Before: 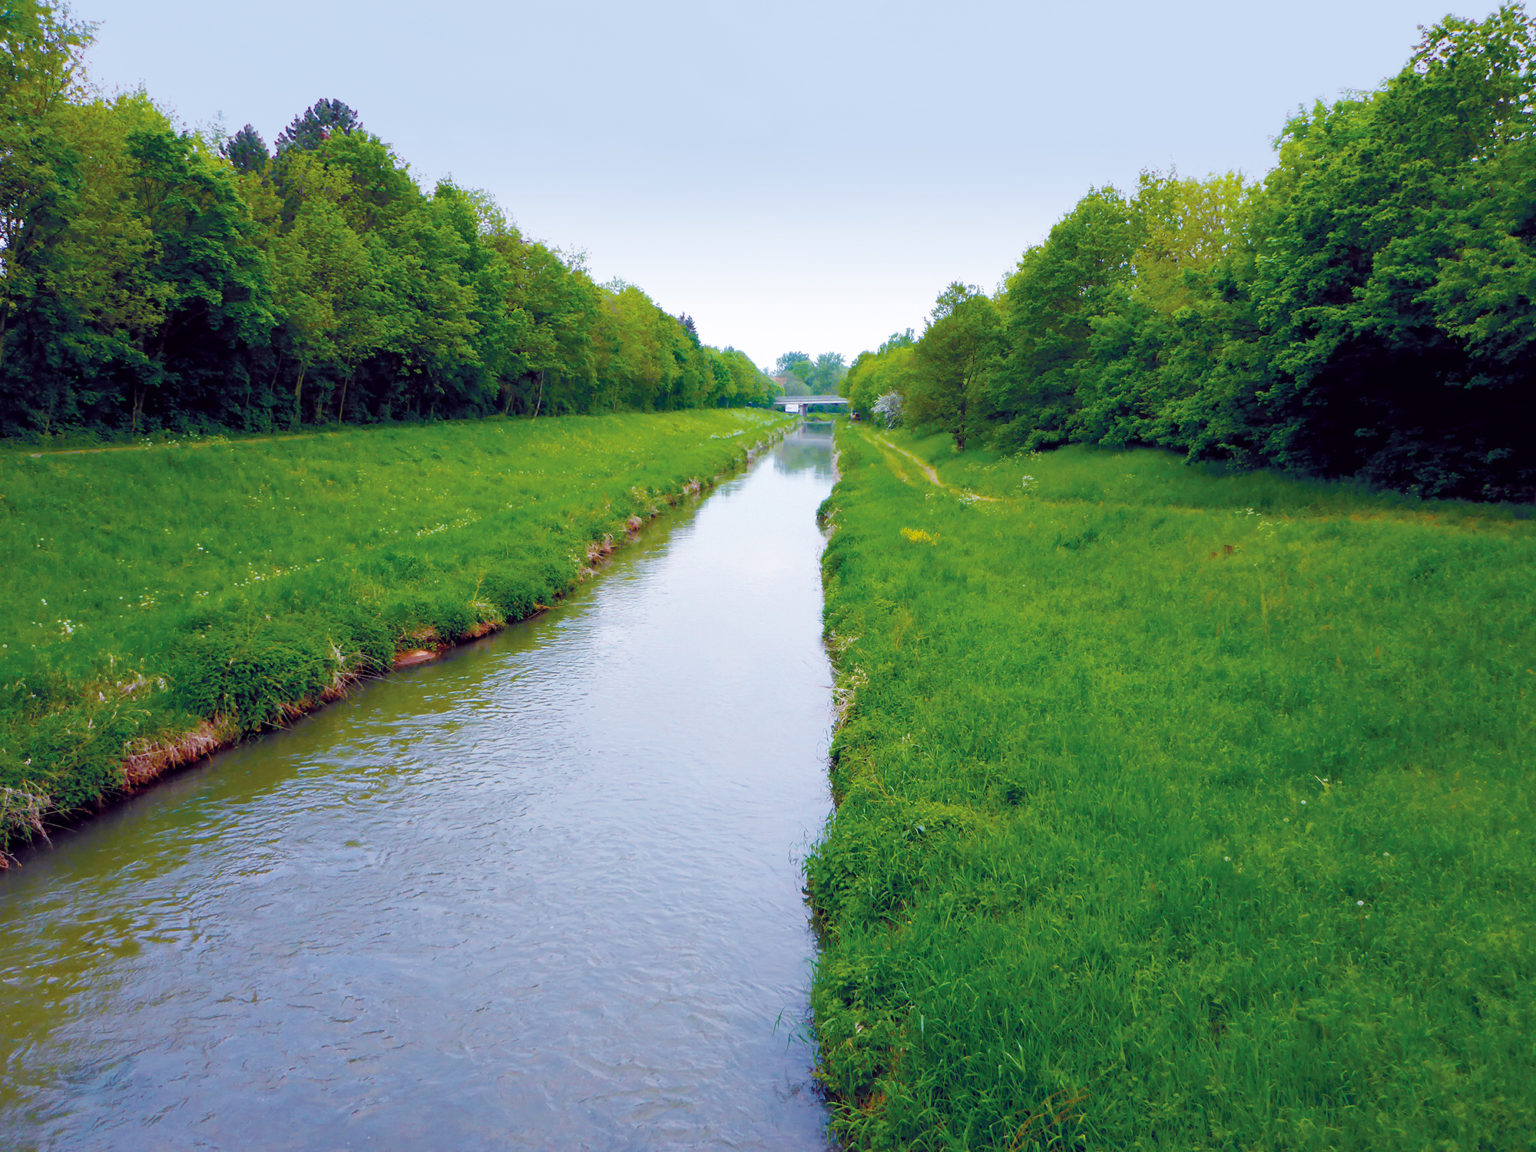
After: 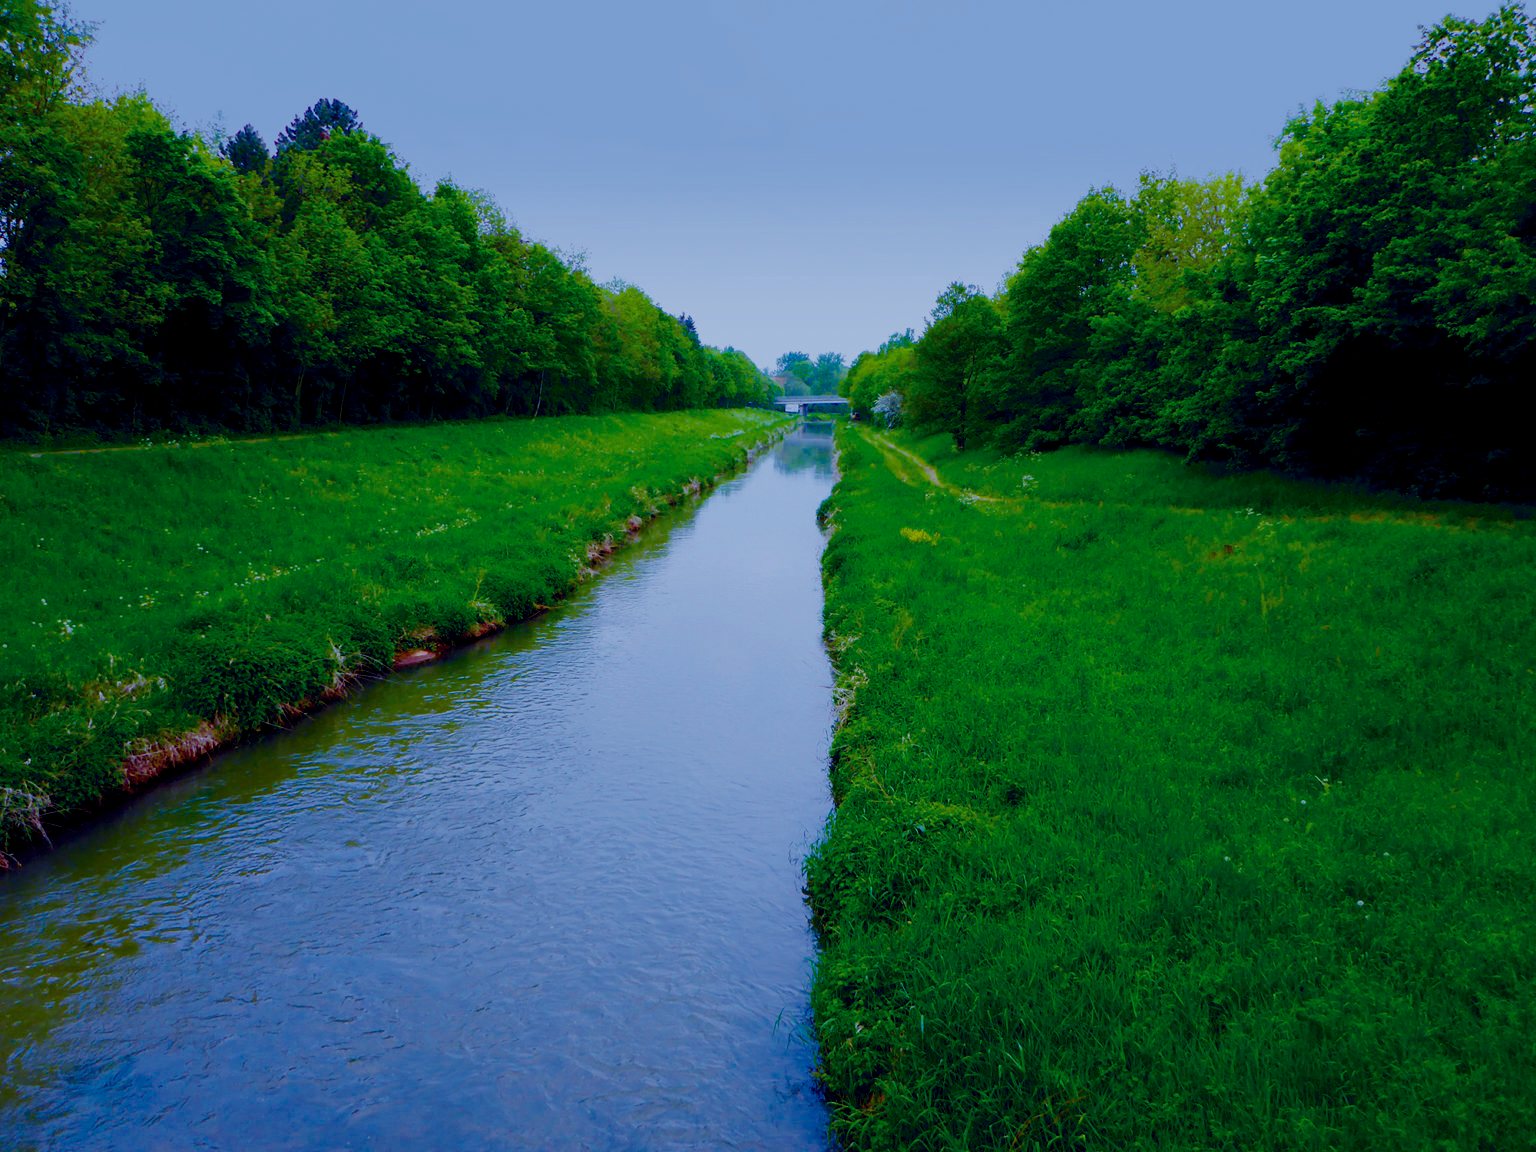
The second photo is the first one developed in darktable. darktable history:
contrast brightness saturation: contrast 0.104, brightness -0.273, saturation 0.145
color calibration: output R [1.003, 0.027, -0.041, 0], output G [-0.018, 1.043, -0.038, 0], output B [0.071, -0.086, 1.017, 0], illuminant custom, x 0.389, y 0.387, temperature 3811.65 K
filmic rgb: black relative exposure -4.3 EV, white relative exposure 4.56 EV, hardness 2.4, contrast 1.053
